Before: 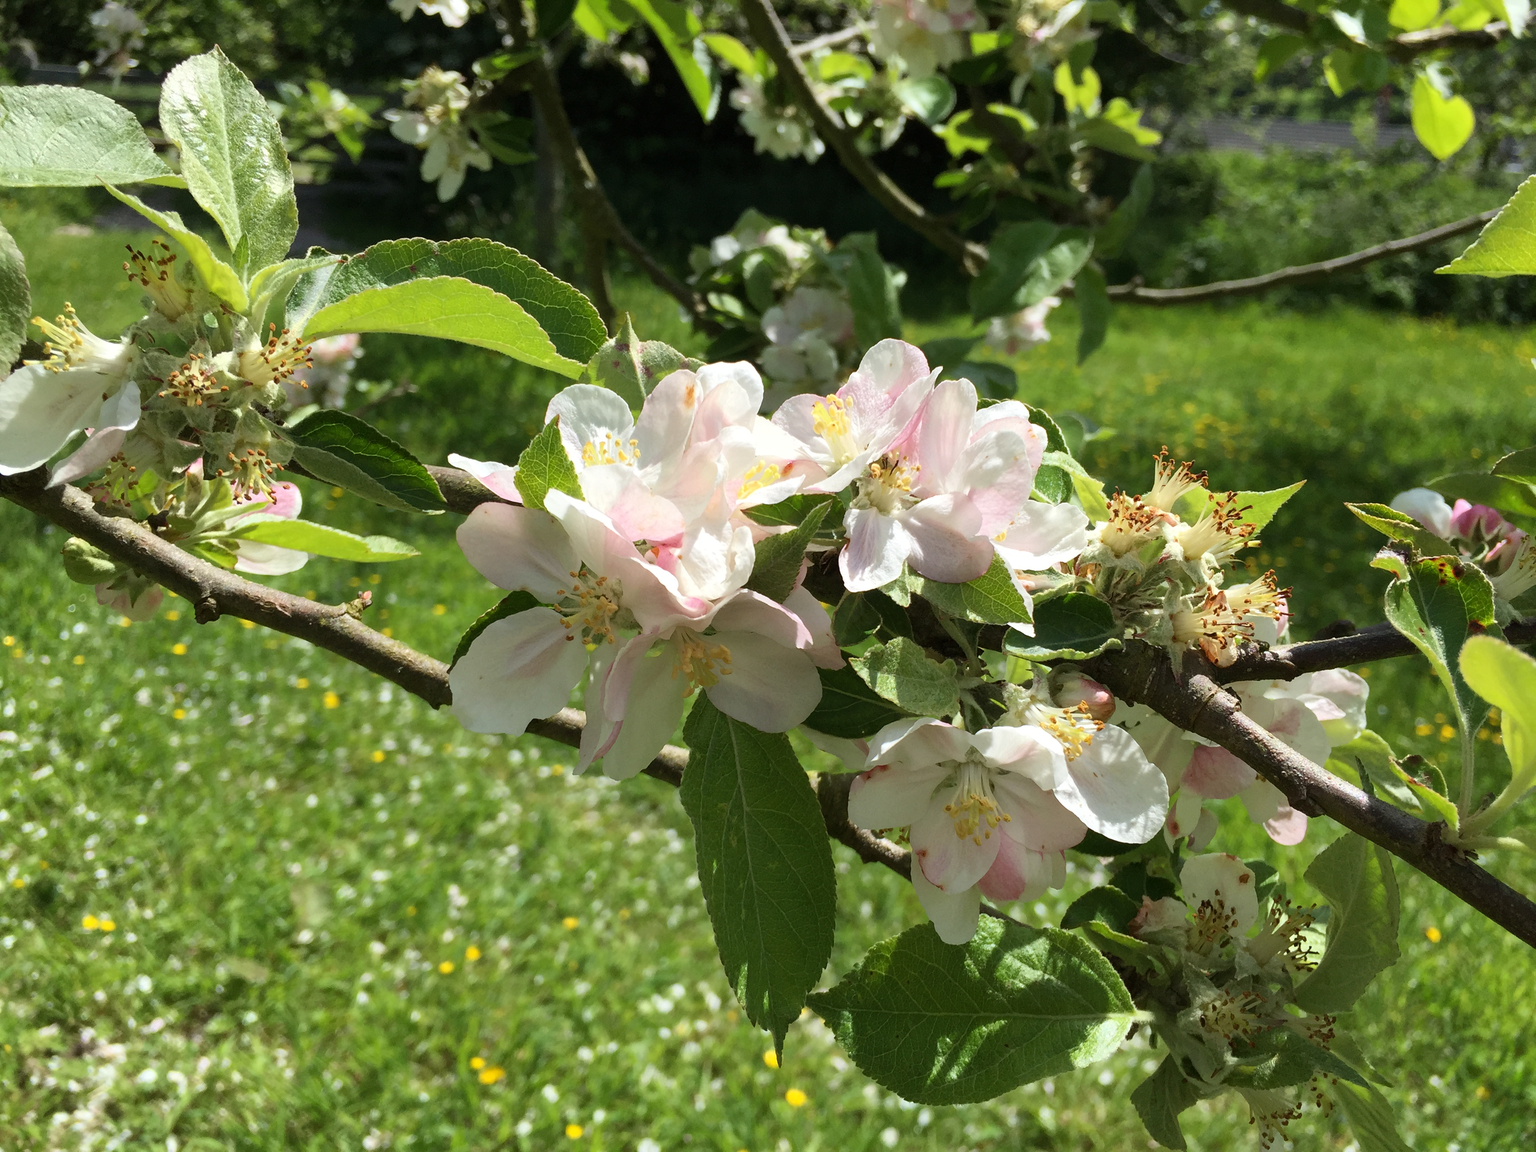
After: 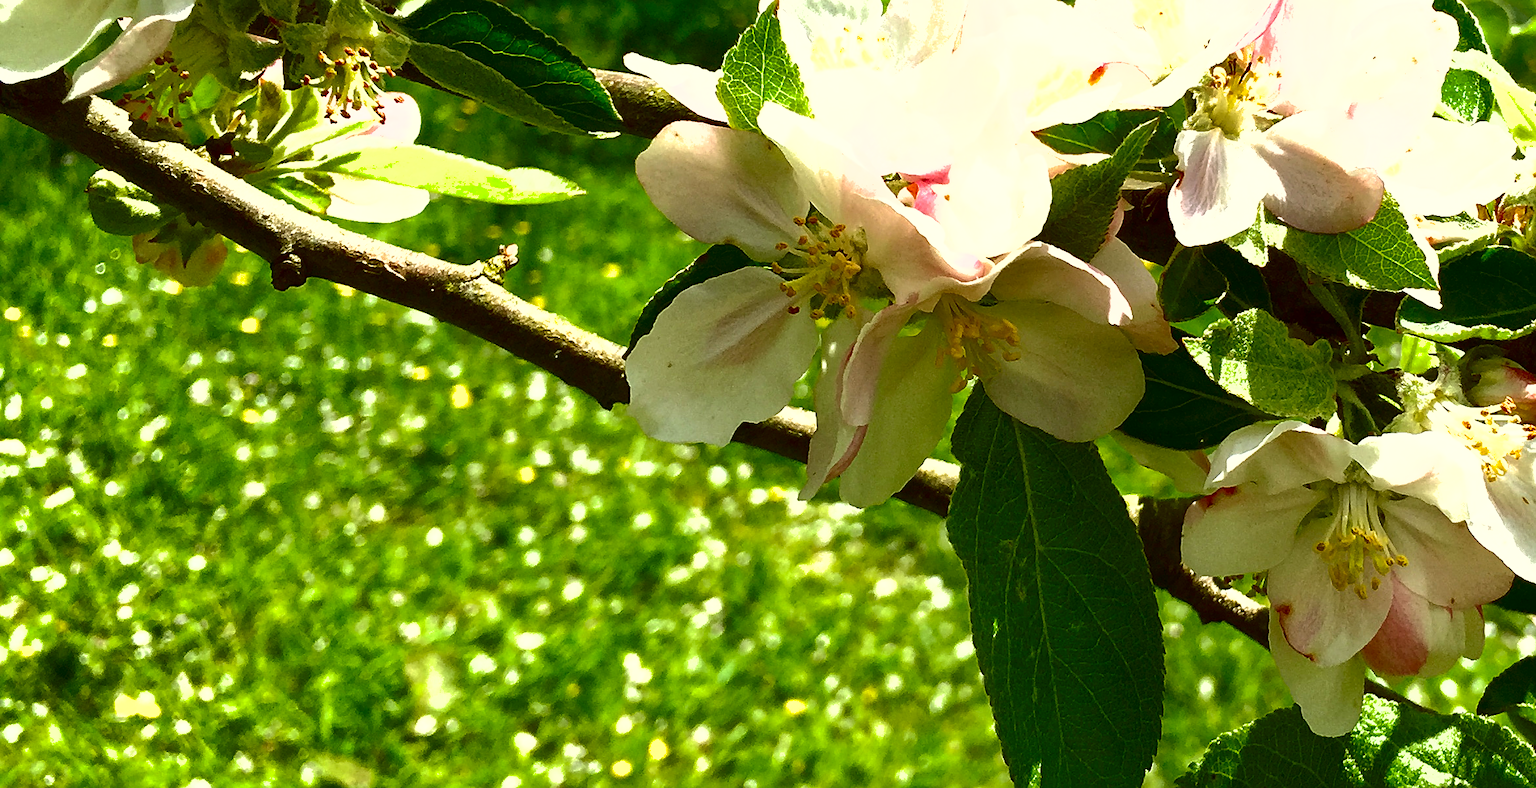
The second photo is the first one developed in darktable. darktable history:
contrast brightness saturation: contrast 0.092, brightness -0.577, saturation 0.172
crop: top 36.102%, right 28.156%, bottom 14.714%
sharpen: on, module defaults
shadows and highlights: on, module defaults
color correction: highlights a* -1.75, highlights b* 10.39, shadows a* 0.388, shadows b* 18.74
exposure: black level correction 0, exposure 1.098 EV, compensate highlight preservation false
